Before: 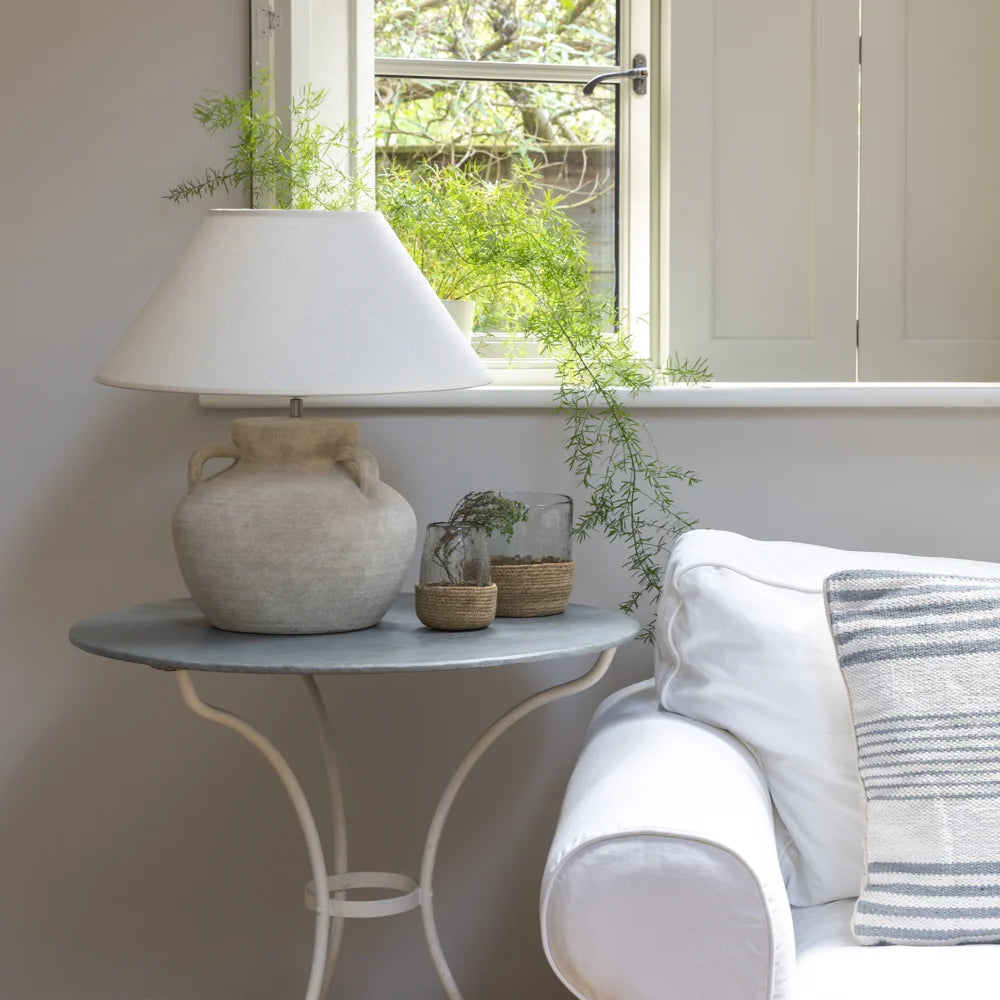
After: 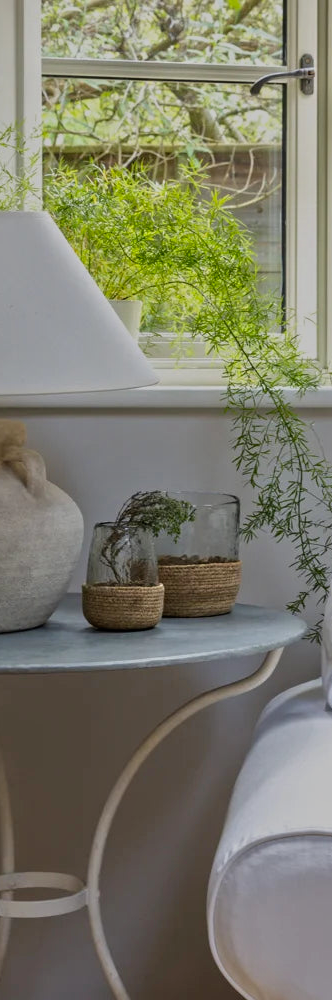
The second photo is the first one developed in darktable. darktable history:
crop: left 33.36%, right 33.36%
tone equalizer: -8 EV -0.002 EV, -7 EV 0.005 EV, -6 EV -0.008 EV, -5 EV 0.007 EV, -4 EV -0.042 EV, -3 EV -0.233 EV, -2 EV -0.662 EV, -1 EV -0.983 EV, +0 EV -0.969 EV, smoothing diameter 2%, edges refinement/feathering 20, mask exposure compensation -1.57 EV, filter diffusion 5
tone curve: curves: ch0 [(0, 0) (0.003, 0) (0.011, 0.001) (0.025, 0.003) (0.044, 0.006) (0.069, 0.009) (0.1, 0.013) (0.136, 0.032) (0.177, 0.067) (0.224, 0.121) (0.277, 0.185) (0.335, 0.255) (0.399, 0.333) (0.468, 0.417) (0.543, 0.508) (0.623, 0.606) (0.709, 0.71) (0.801, 0.819) (0.898, 0.926) (1, 1)], preserve colors none
